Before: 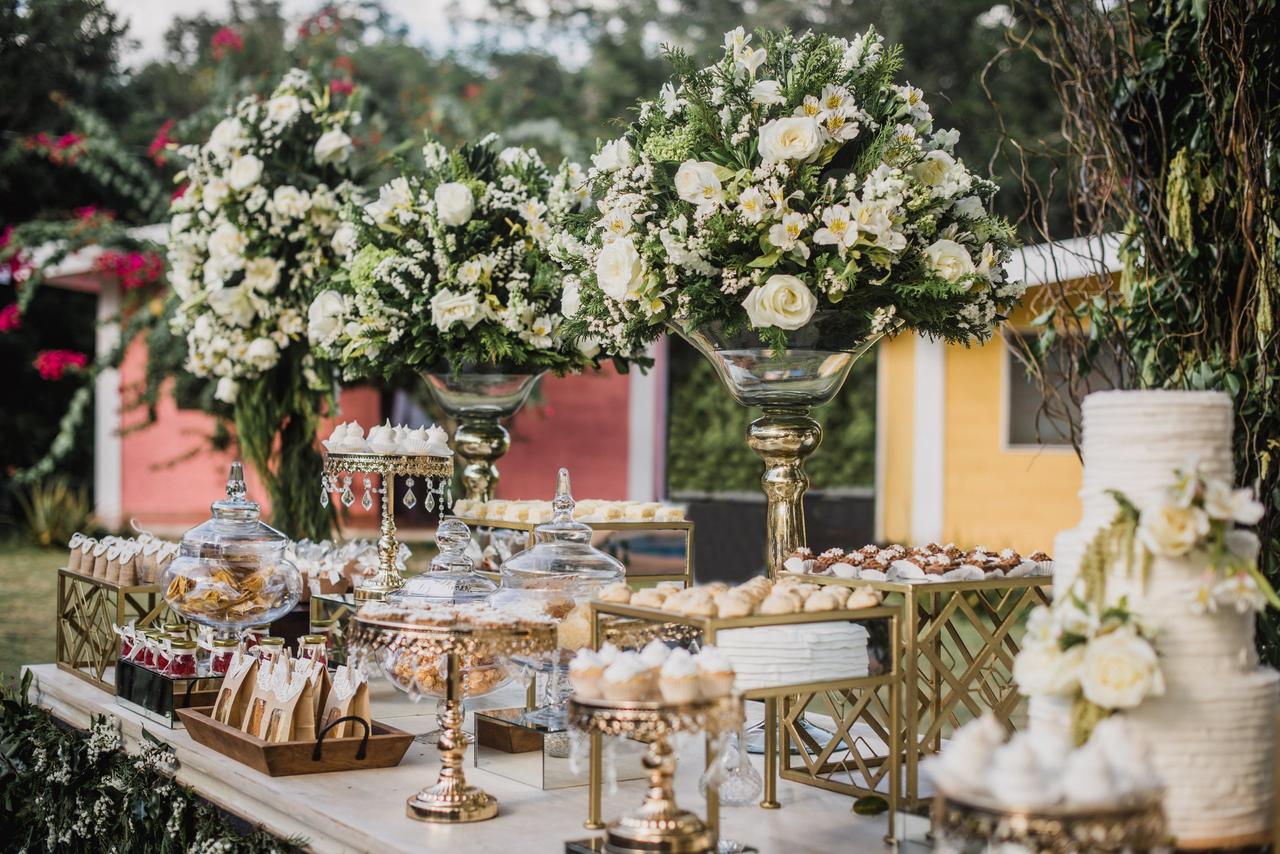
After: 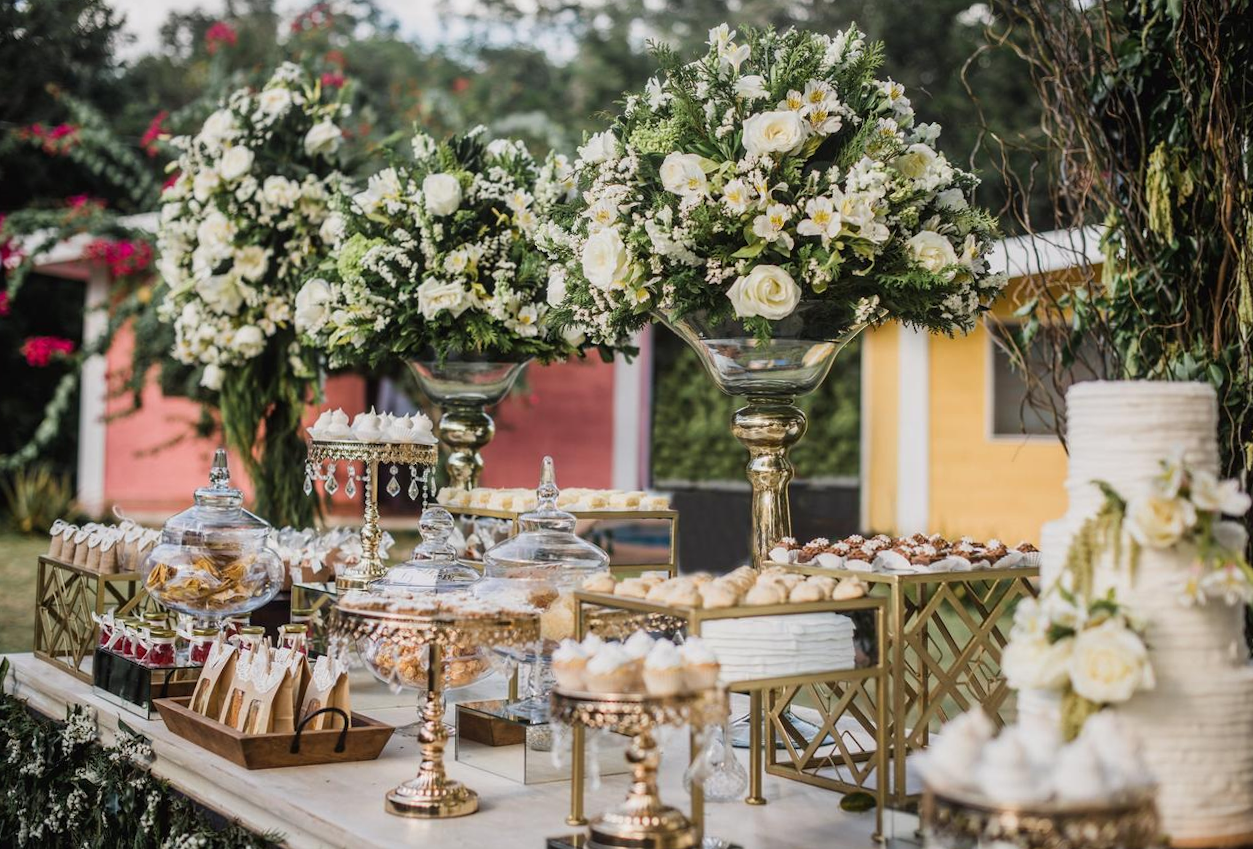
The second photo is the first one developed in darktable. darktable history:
rotate and perspective: rotation 0.226°, lens shift (vertical) -0.042, crop left 0.023, crop right 0.982, crop top 0.006, crop bottom 0.994
white balance: emerald 1
